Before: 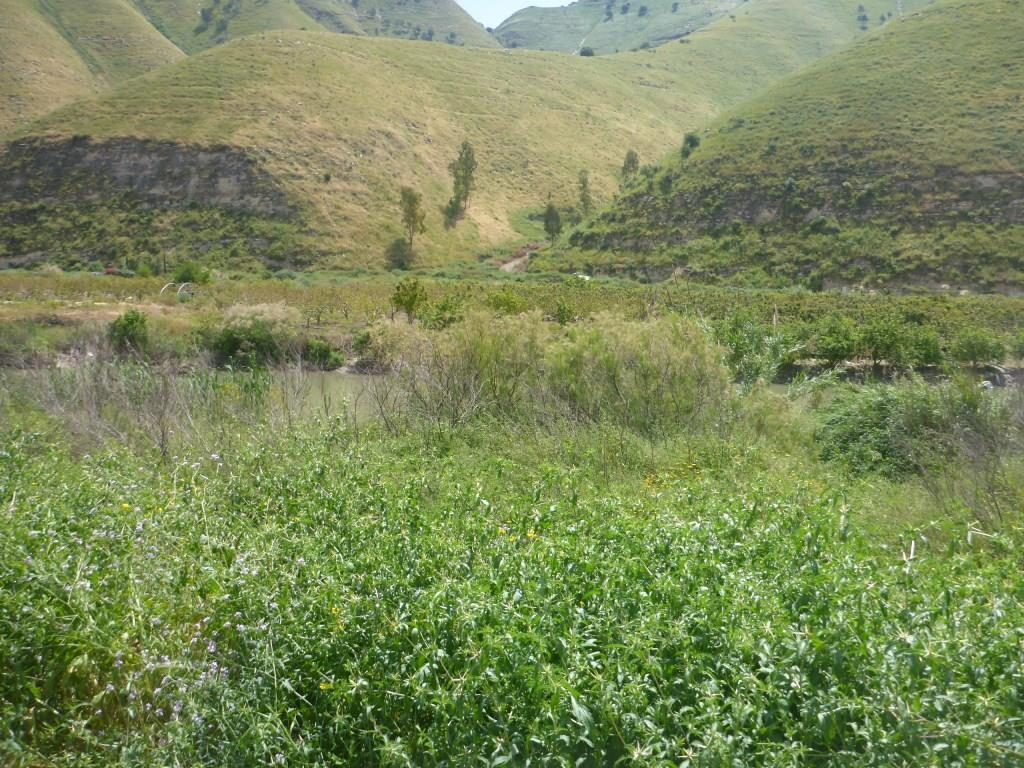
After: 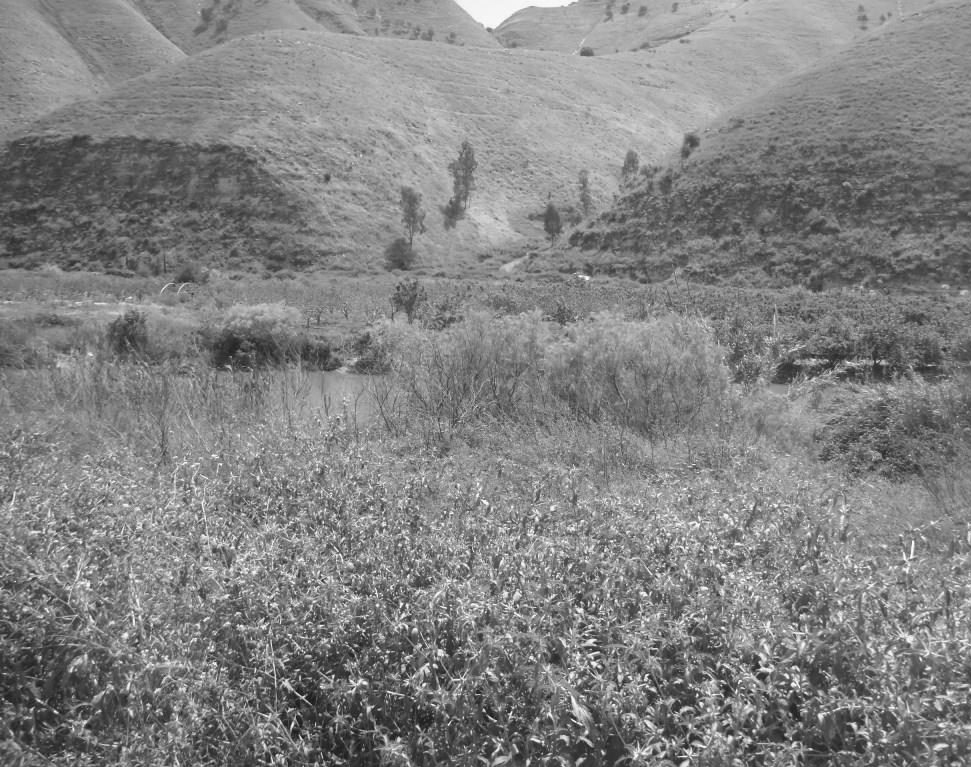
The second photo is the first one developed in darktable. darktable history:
monochrome: on, module defaults
crop and rotate: right 5.167%
